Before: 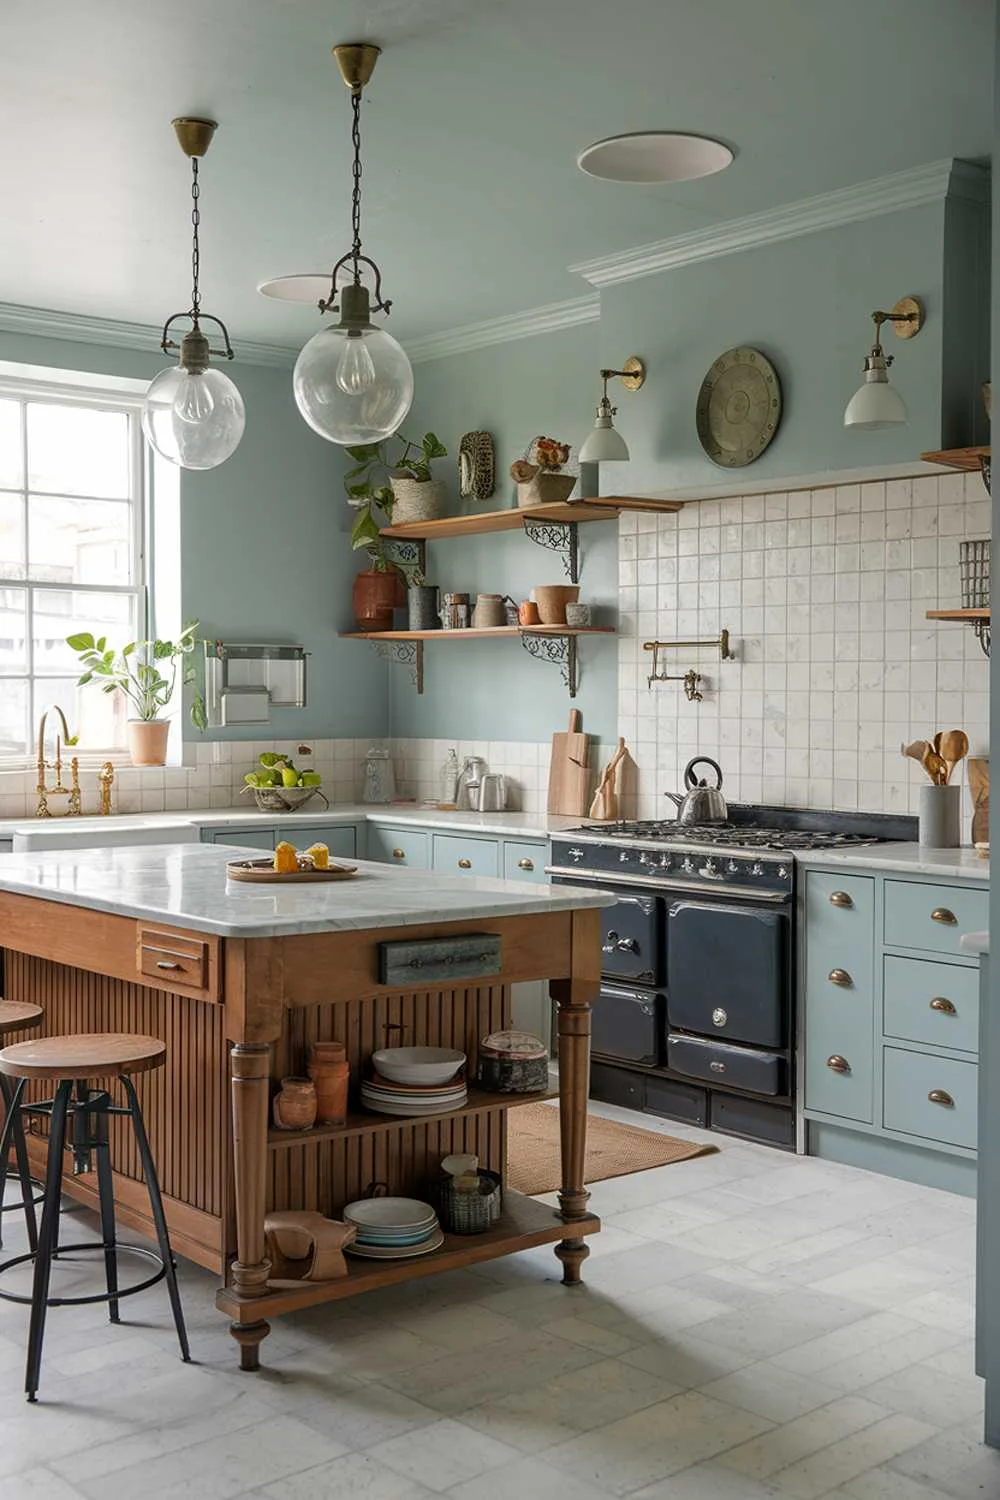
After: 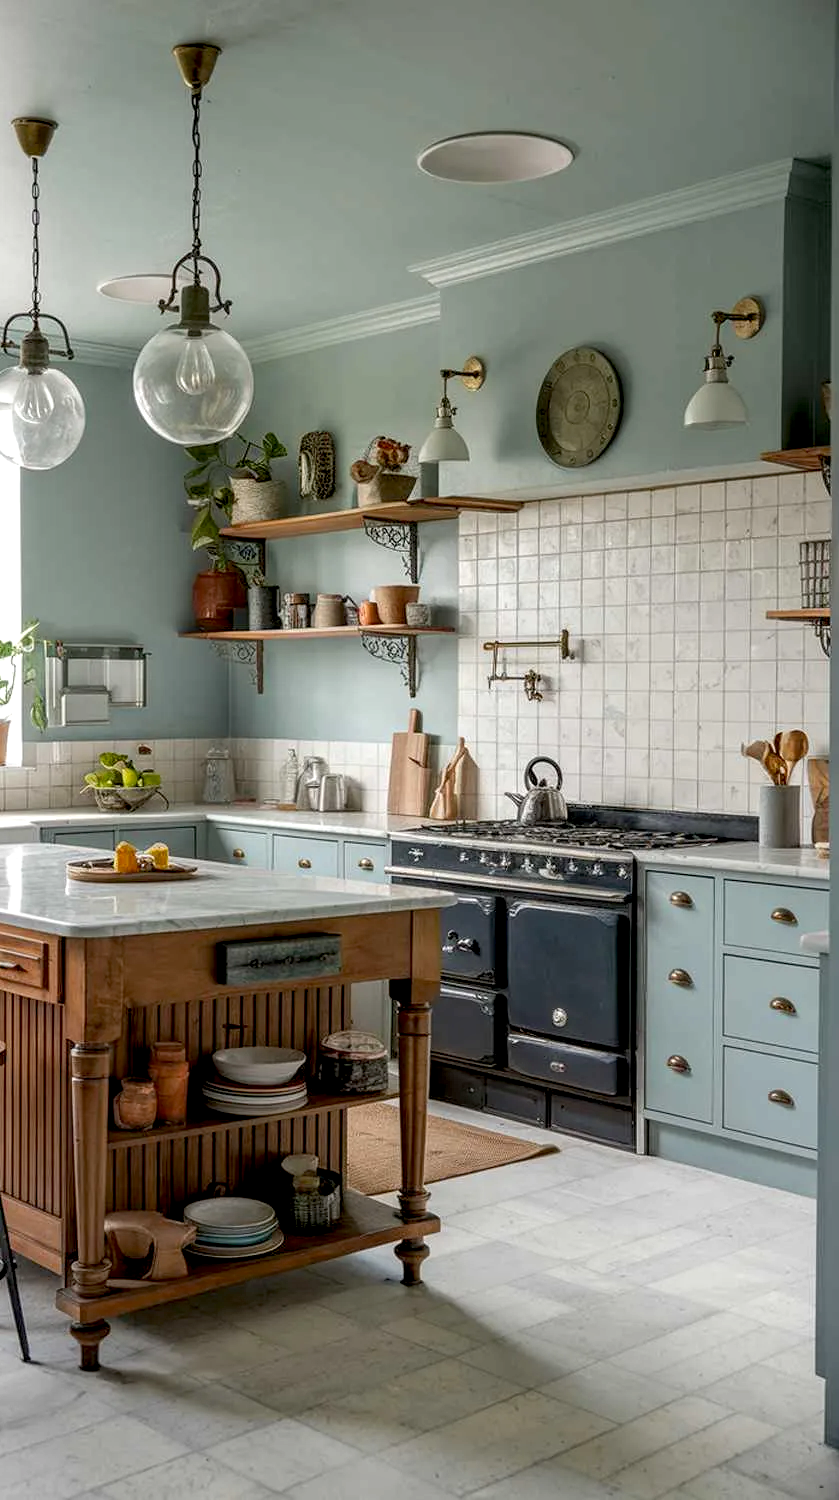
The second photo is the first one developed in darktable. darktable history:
local contrast: detail 130%
crop: left 16.02%
exposure: black level correction 0.009, exposure 0.115 EV, compensate highlight preservation false
